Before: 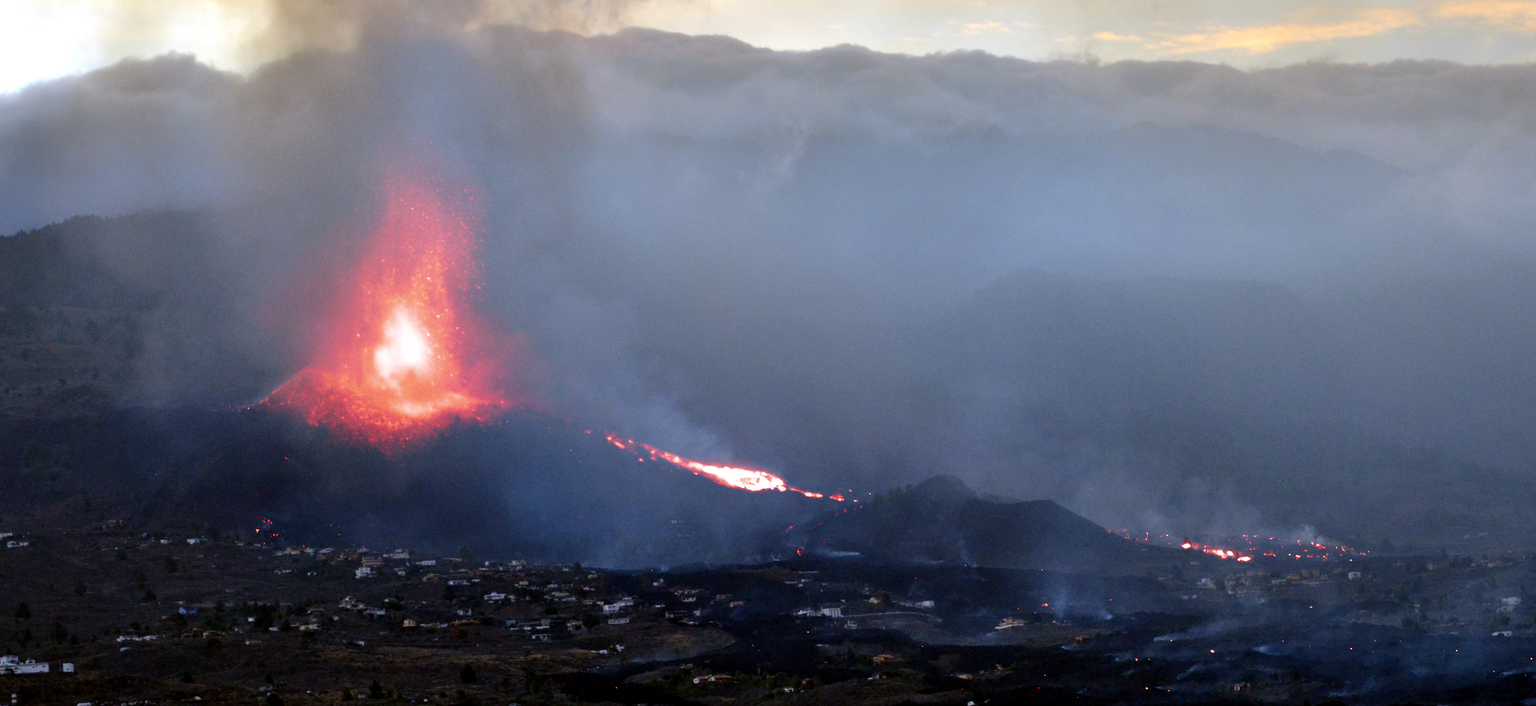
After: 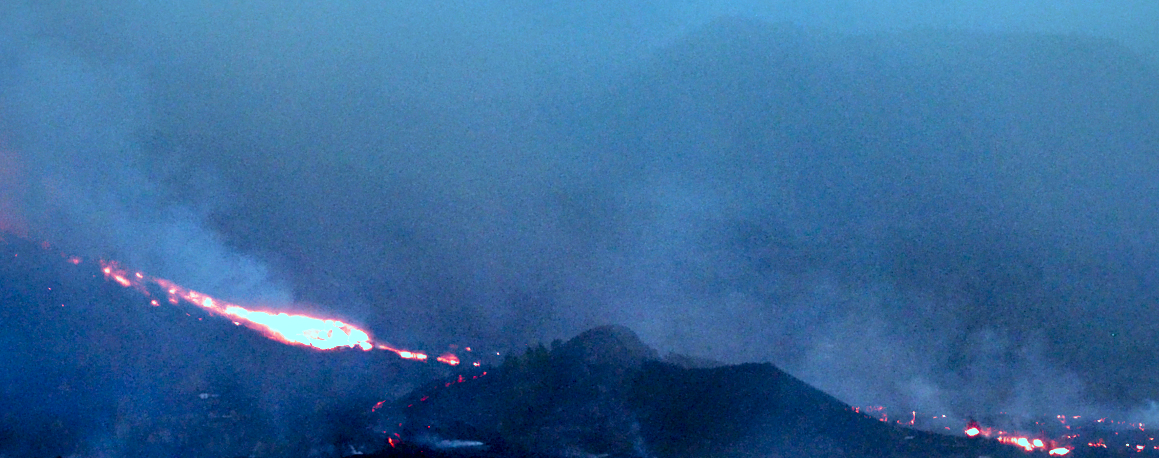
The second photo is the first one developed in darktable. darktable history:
local contrast: mode bilateral grid, contrast 70, coarseness 75, detail 180%, midtone range 0.2
exposure: exposure 0.669 EV, compensate highlight preservation false
color balance rgb: shadows lift › luminance -7.7%, shadows lift › chroma 2.13%, shadows lift › hue 165.27°, power › luminance -7.77%, power › chroma 1.34%, power › hue 330.55°, highlights gain › luminance -33.33%, highlights gain › chroma 5.68%, highlights gain › hue 217.2°, global offset › luminance -0.33%, global offset › chroma 0.11%, global offset › hue 165.27°, perceptual saturation grading › global saturation 27.72%, perceptual saturation grading › highlights -25%, perceptual saturation grading › mid-tones 25%, perceptual saturation grading › shadows 50%
crop: left 35.03%, top 36.625%, right 14.663%, bottom 20.057%
